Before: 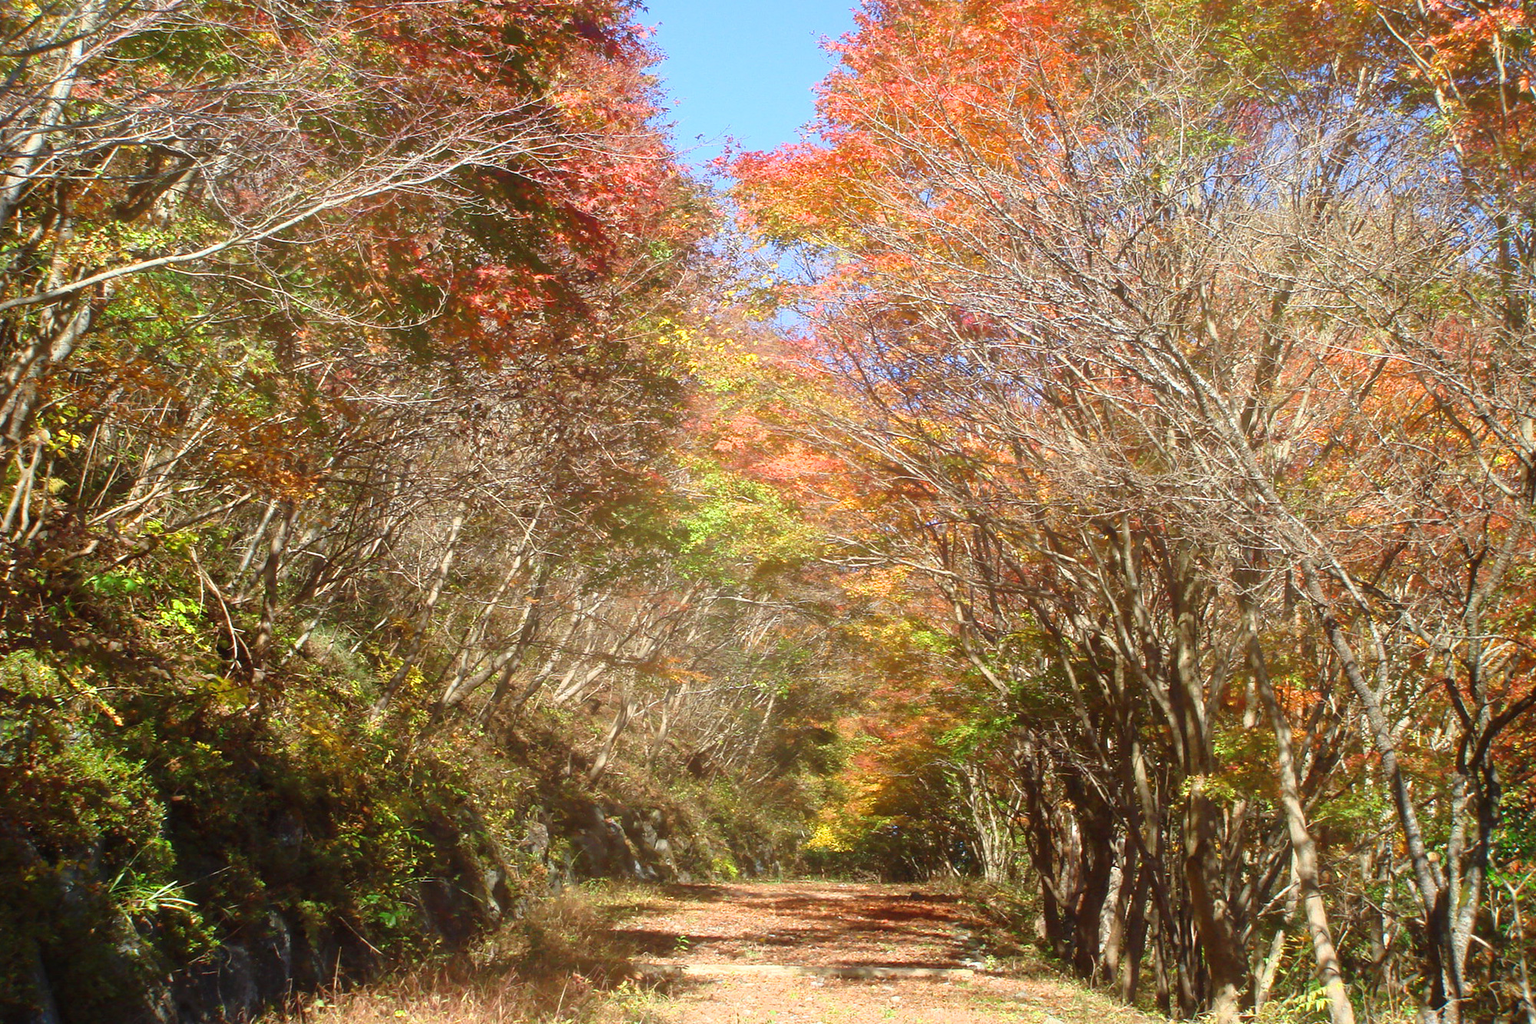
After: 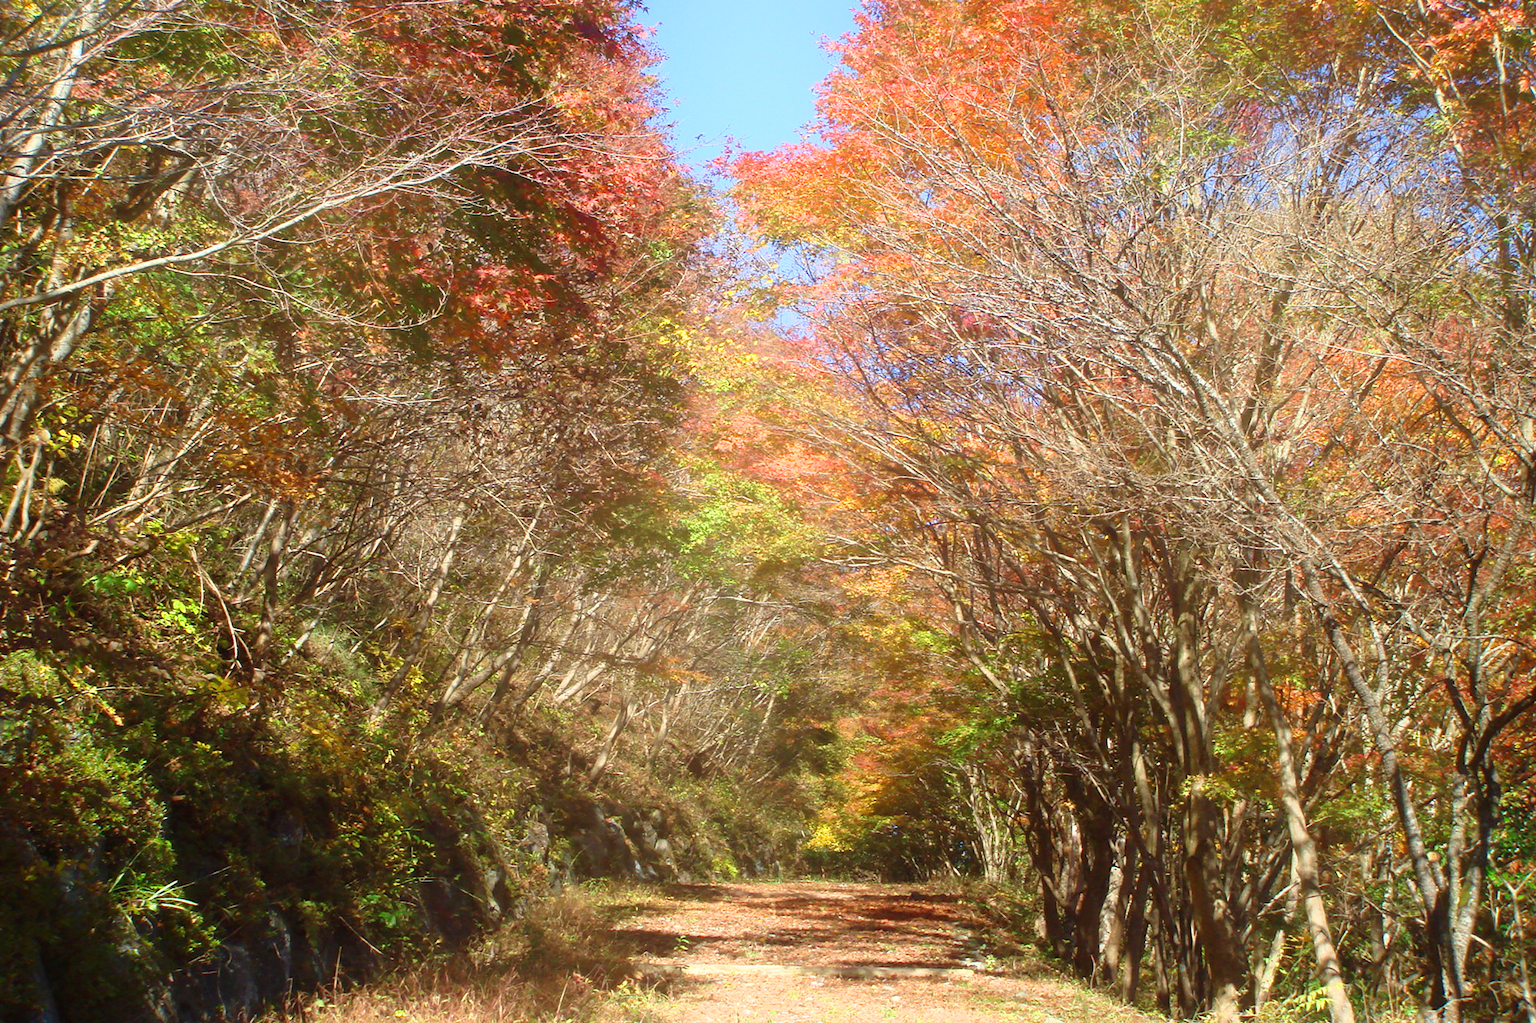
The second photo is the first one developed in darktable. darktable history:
tone equalizer: on, module defaults
velvia: strength 15%
shadows and highlights: shadows -24.28, highlights 49.77, soften with gaussian
